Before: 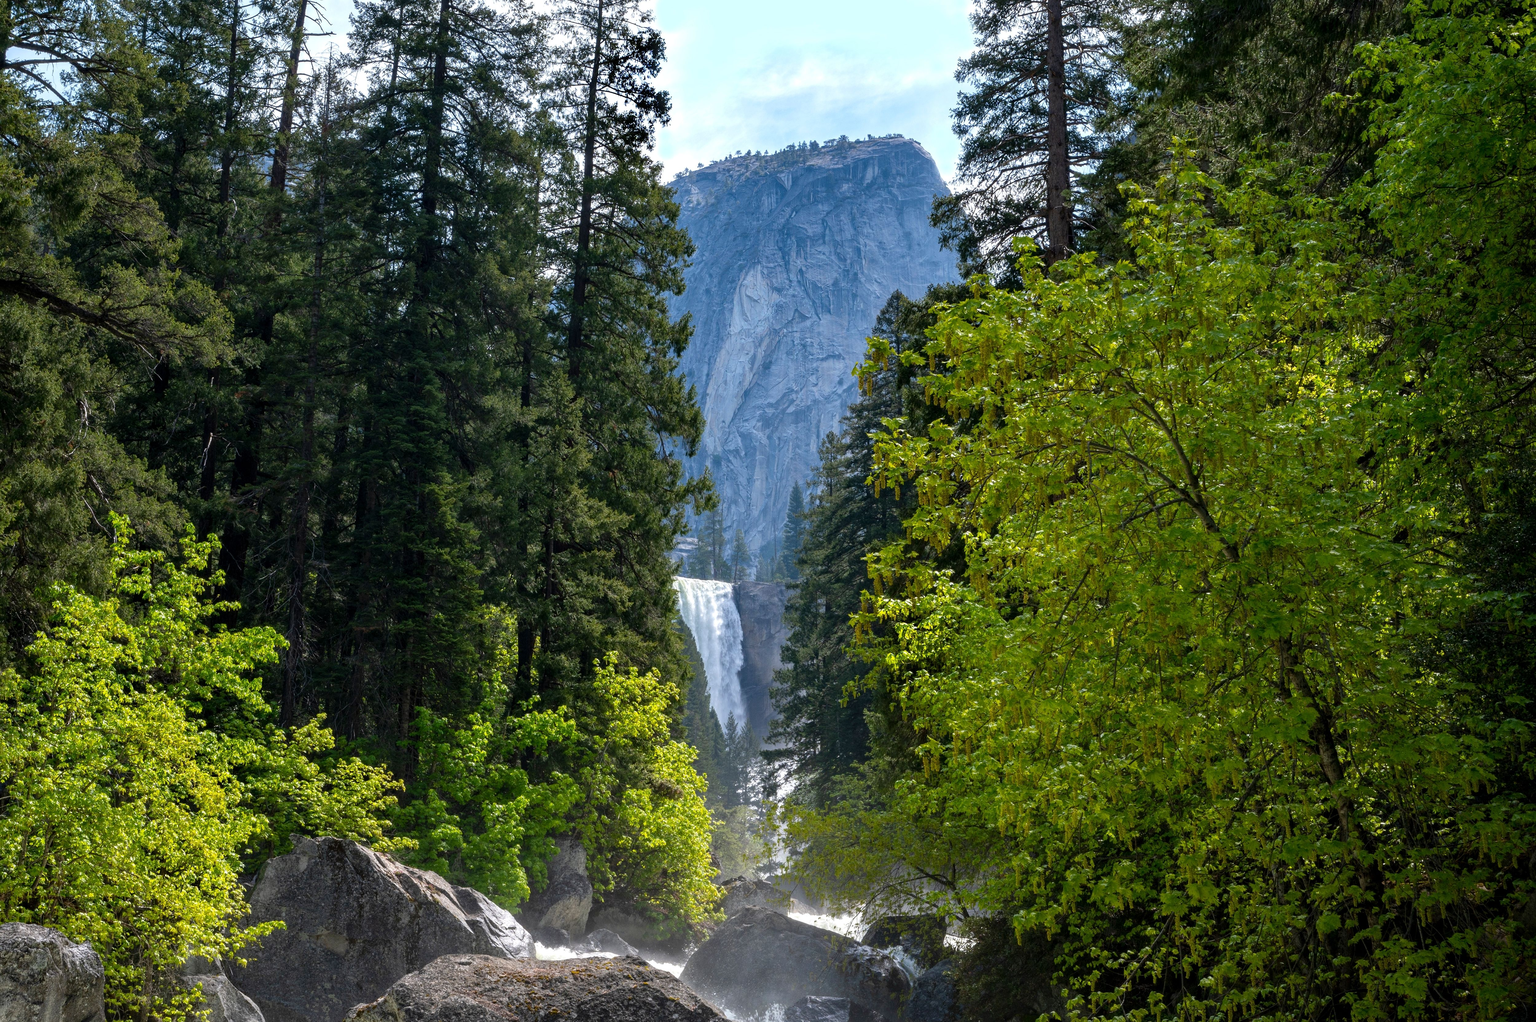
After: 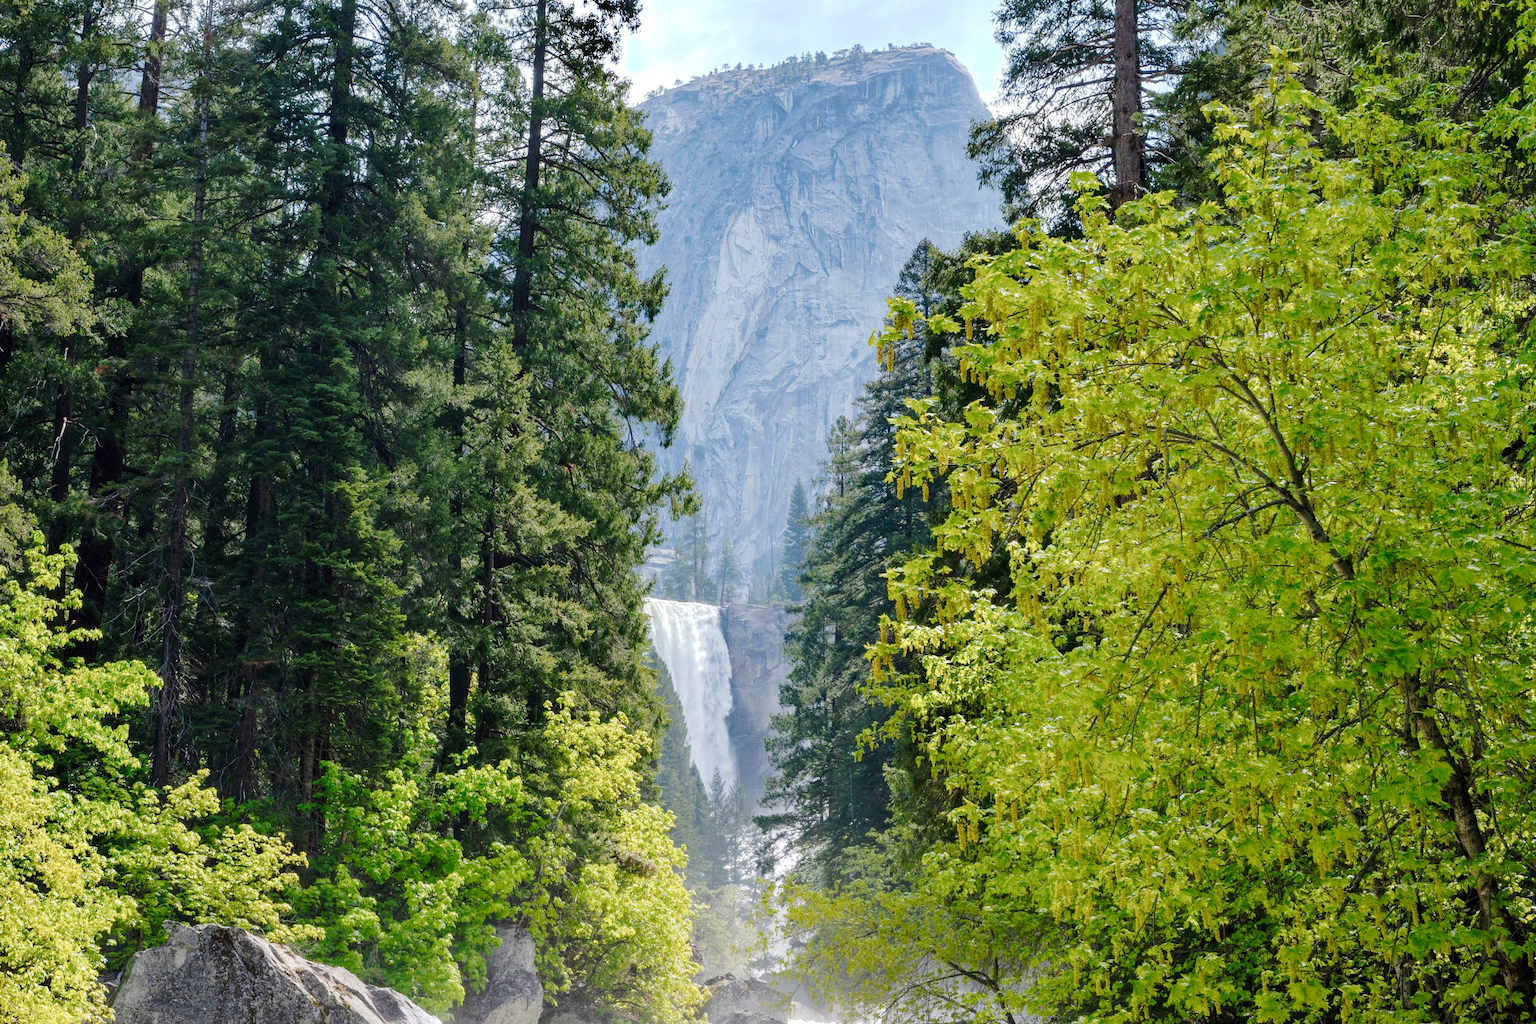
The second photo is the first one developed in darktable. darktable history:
tone curve: curves: ch0 [(0, 0) (0.003, 0.021) (0.011, 0.033) (0.025, 0.059) (0.044, 0.097) (0.069, 0.141) (0.1, 0.186) (0.136, 0.237) (0.177, 0.298) (0.224, 0.378) (0.277, 0.47) (0.335, 0.542) (0.399, 0.605) (0.468, 0.678) (0.543, 0.724) (0.623, 0.787) (0.709, 0.829) (0.801, 0.875) (0.898, 0.912) (1, 1)], preserve colors none
crop and rotate: left 10.419%, top 9.819%, right 9.829%, bottom 10.261%
